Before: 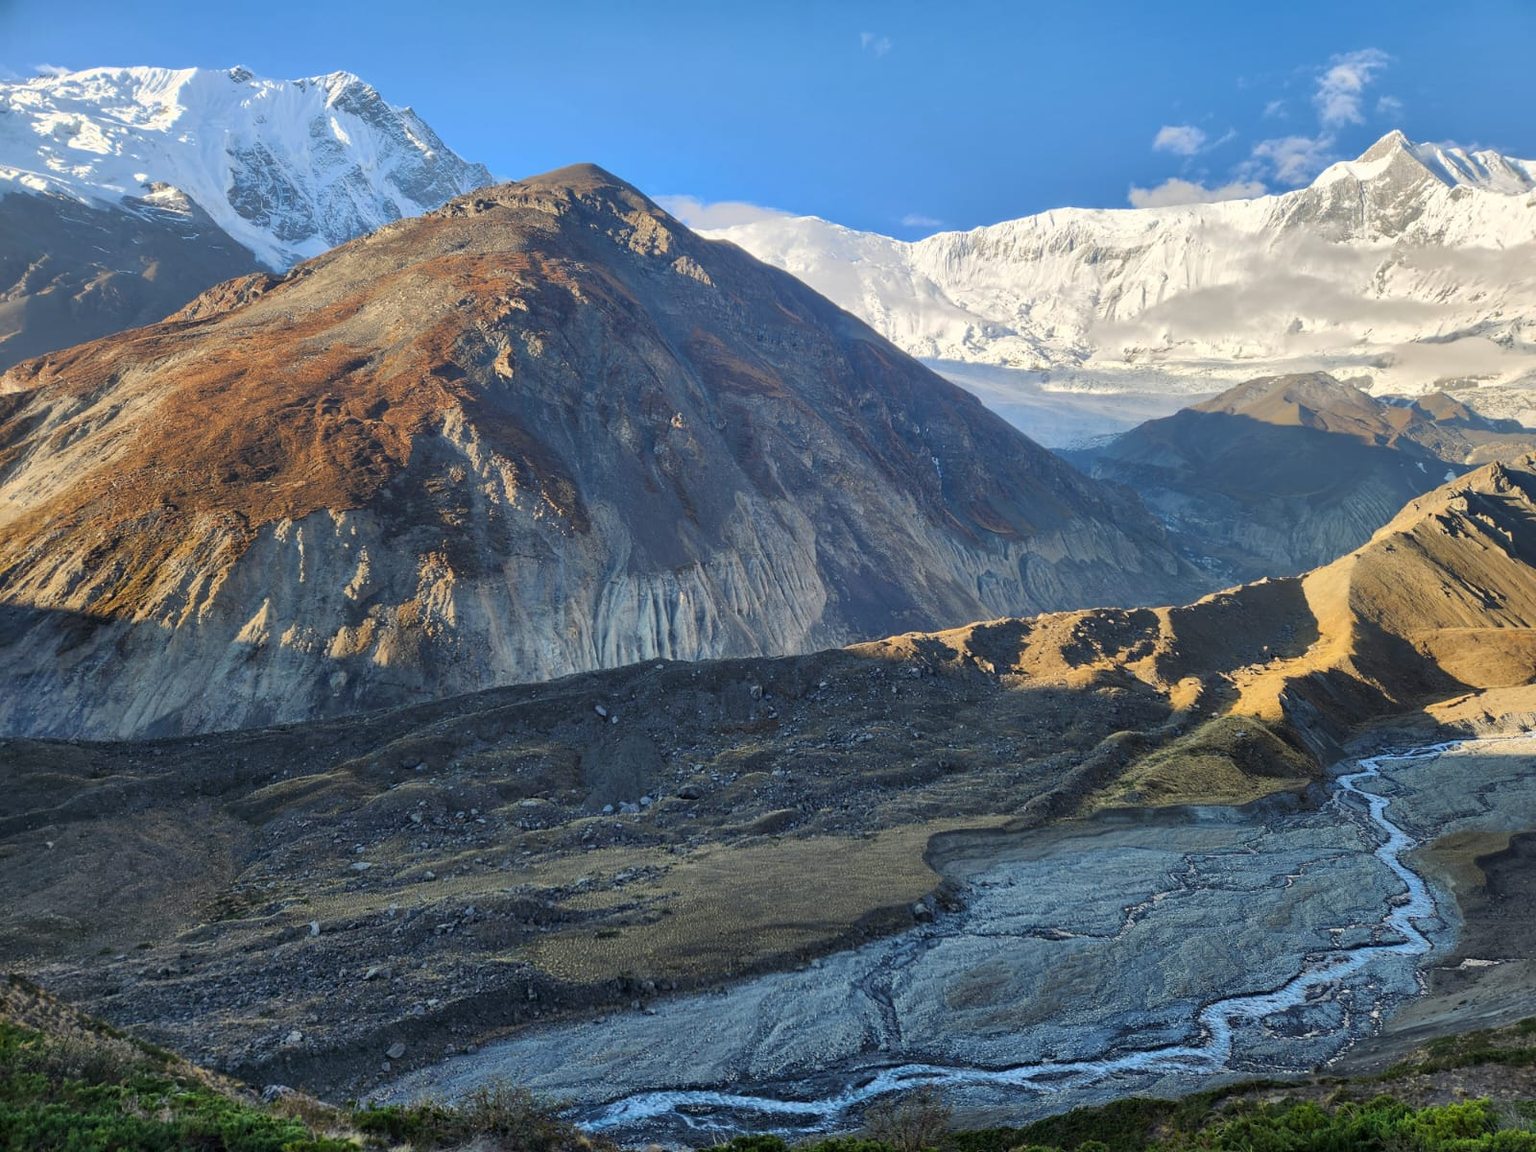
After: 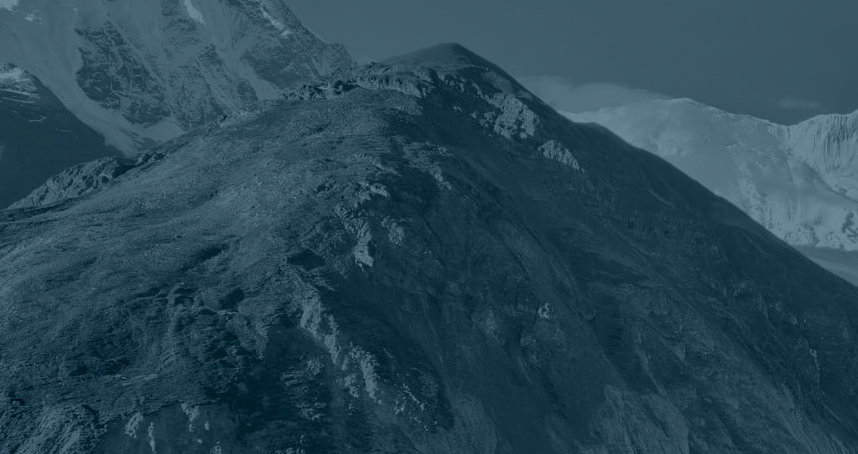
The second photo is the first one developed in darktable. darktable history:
colorize: hue 194.4°, saturation 29%, source mix 61.75%, lightness 3.98%, version 1
contrast brightness saturation: brightness 0.15
shadows and highlights: shadows 75, highlights -25, soften with gaussian
crop: left 10.121%, top 10.631%, right 36.218%, bottom 51.526%
